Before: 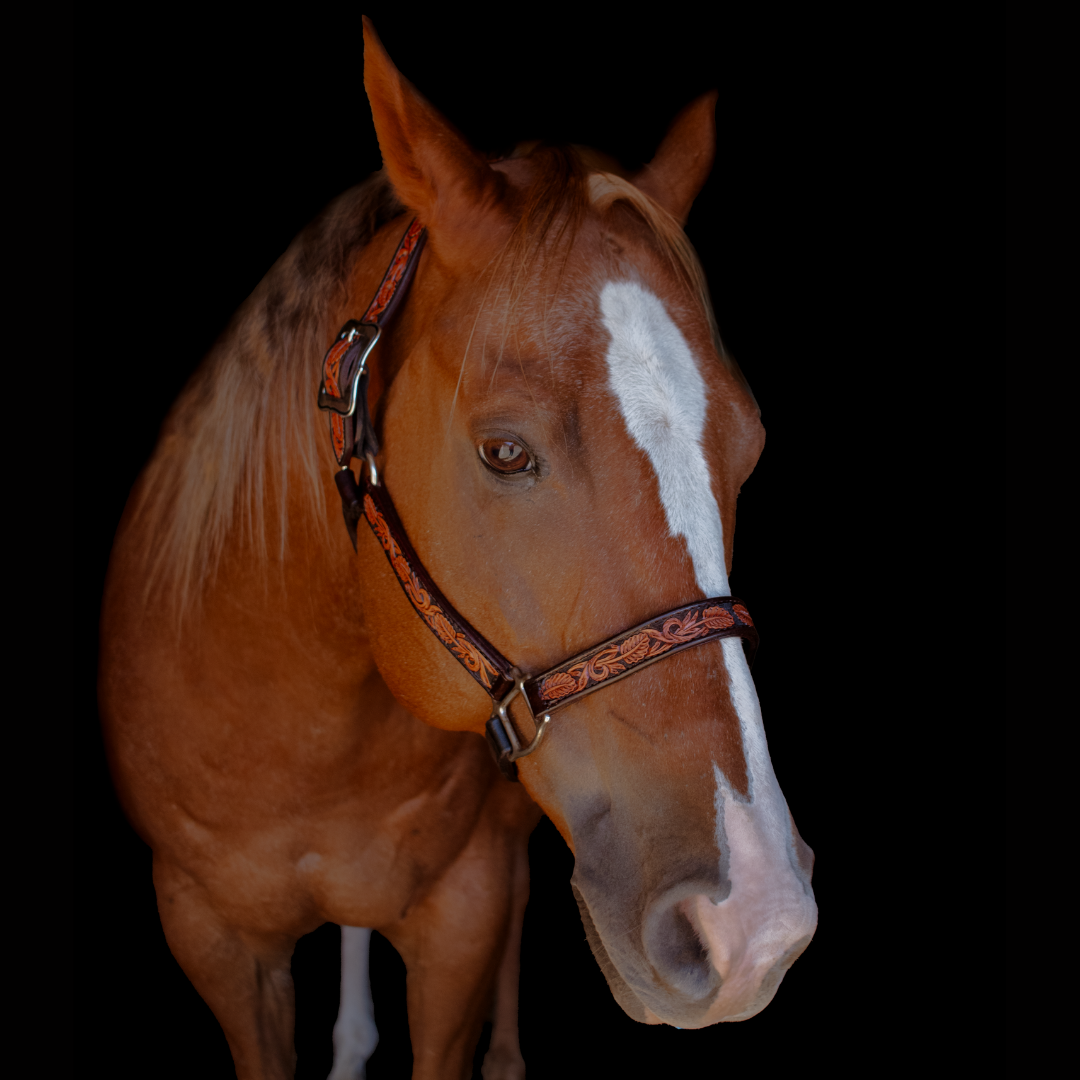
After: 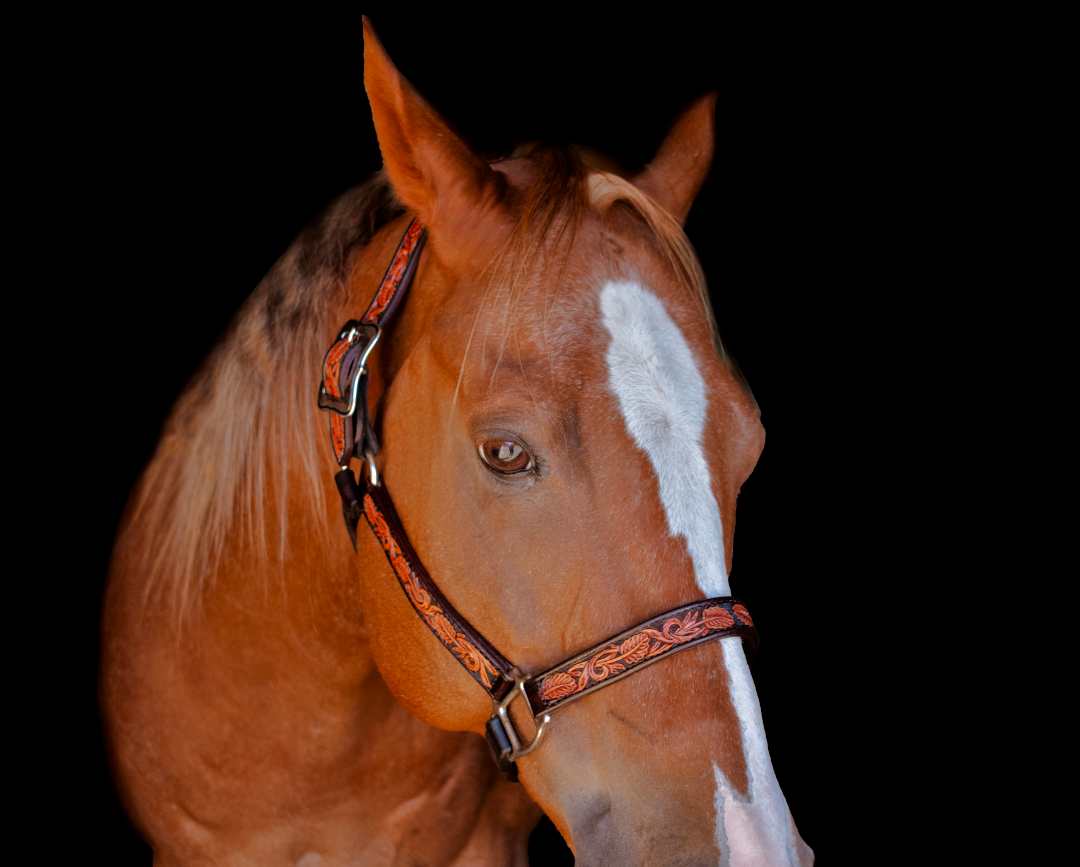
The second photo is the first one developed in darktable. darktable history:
base curve: curves: ch0 [(0, 0) (0.303, 0.277) (1, 1)], preserve colors none
crop: bottom 19.677%
tone equalizer: -7 EV 0.147 EV, -6 EV 0.571 EV, -5 EV 1.17 EV, -4 EV 1.3 EV, -3 EV 1.14 EV, -2 EV 0.6 EV, -1 EV 0.145 EV, luminance estimator HSV value / RGB max
